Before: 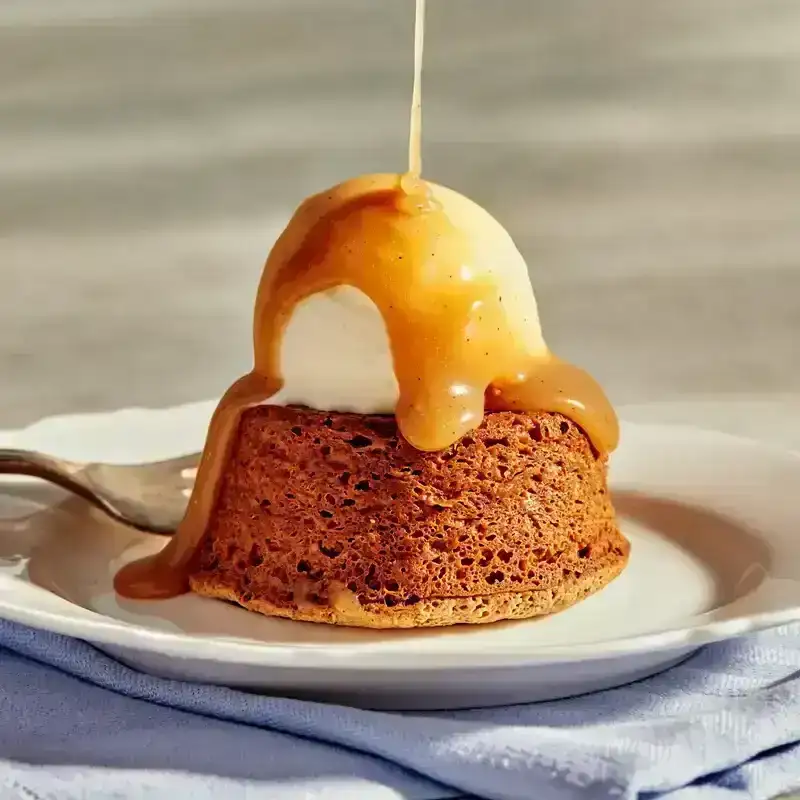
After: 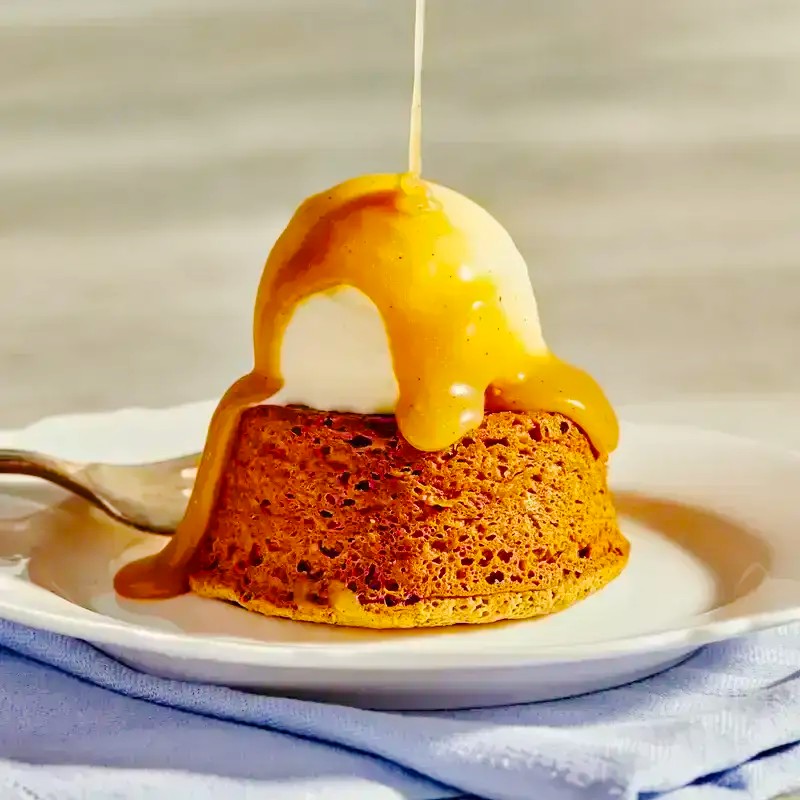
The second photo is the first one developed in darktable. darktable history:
base curve: curves: ch0 [(0, 0) (0.158, 0.273) (0.879, 0.895) (1, 1)], preserve colors none
color balance rgb: linear chroma grading › global chroma 15%, perceptual saturation grading › global saturation 30%
